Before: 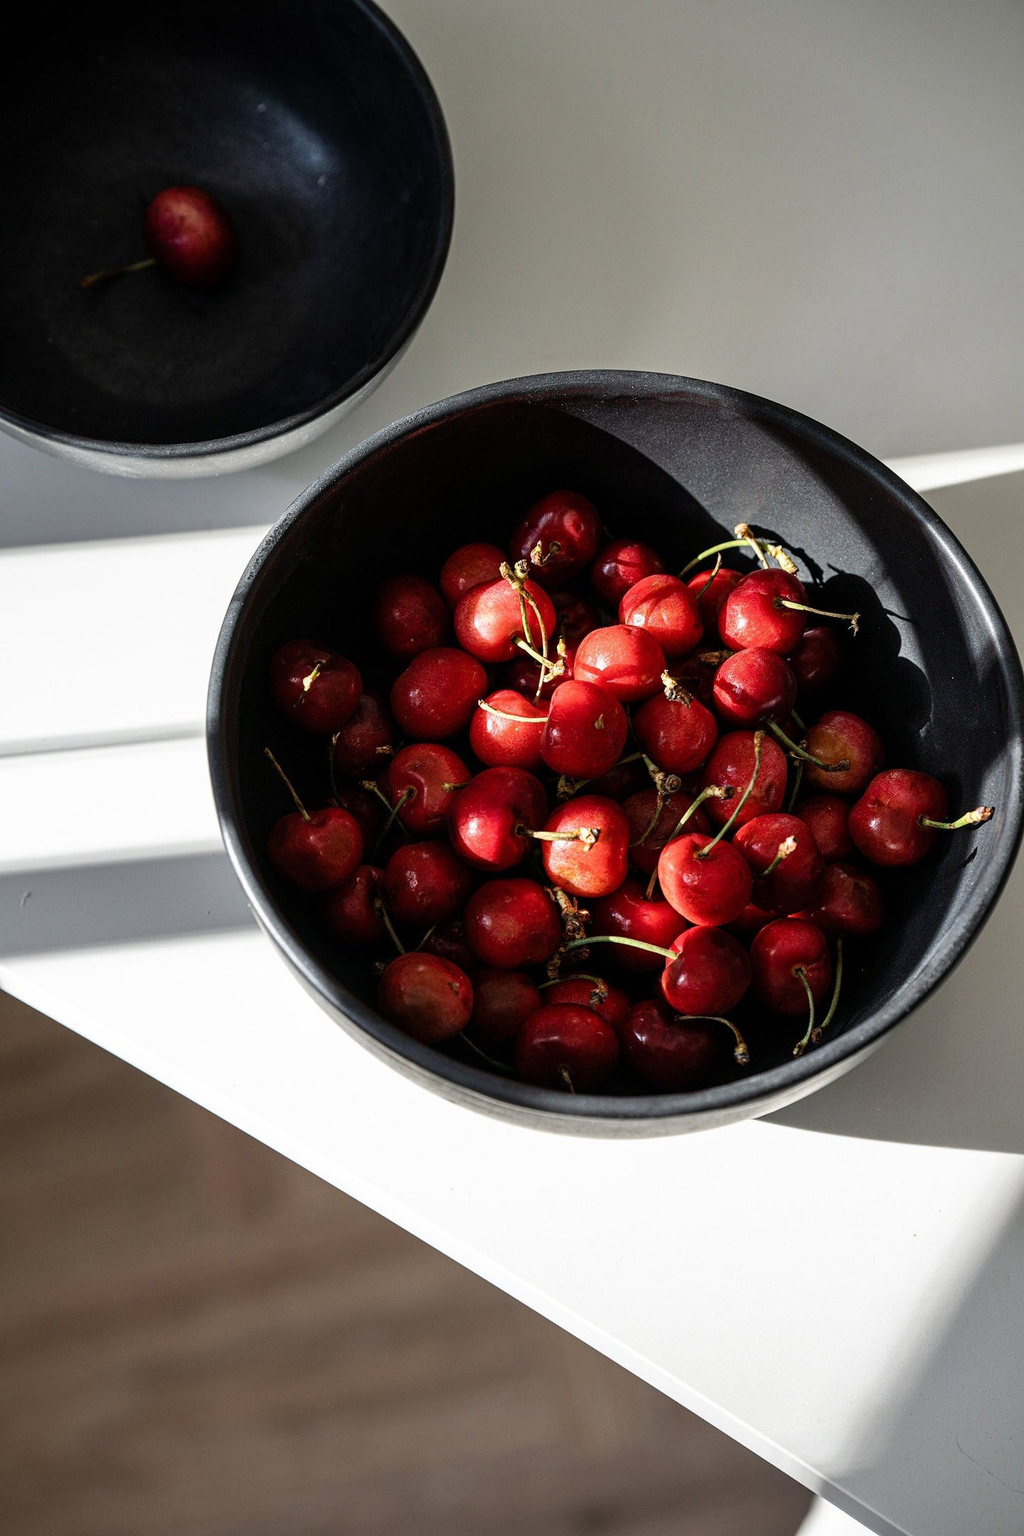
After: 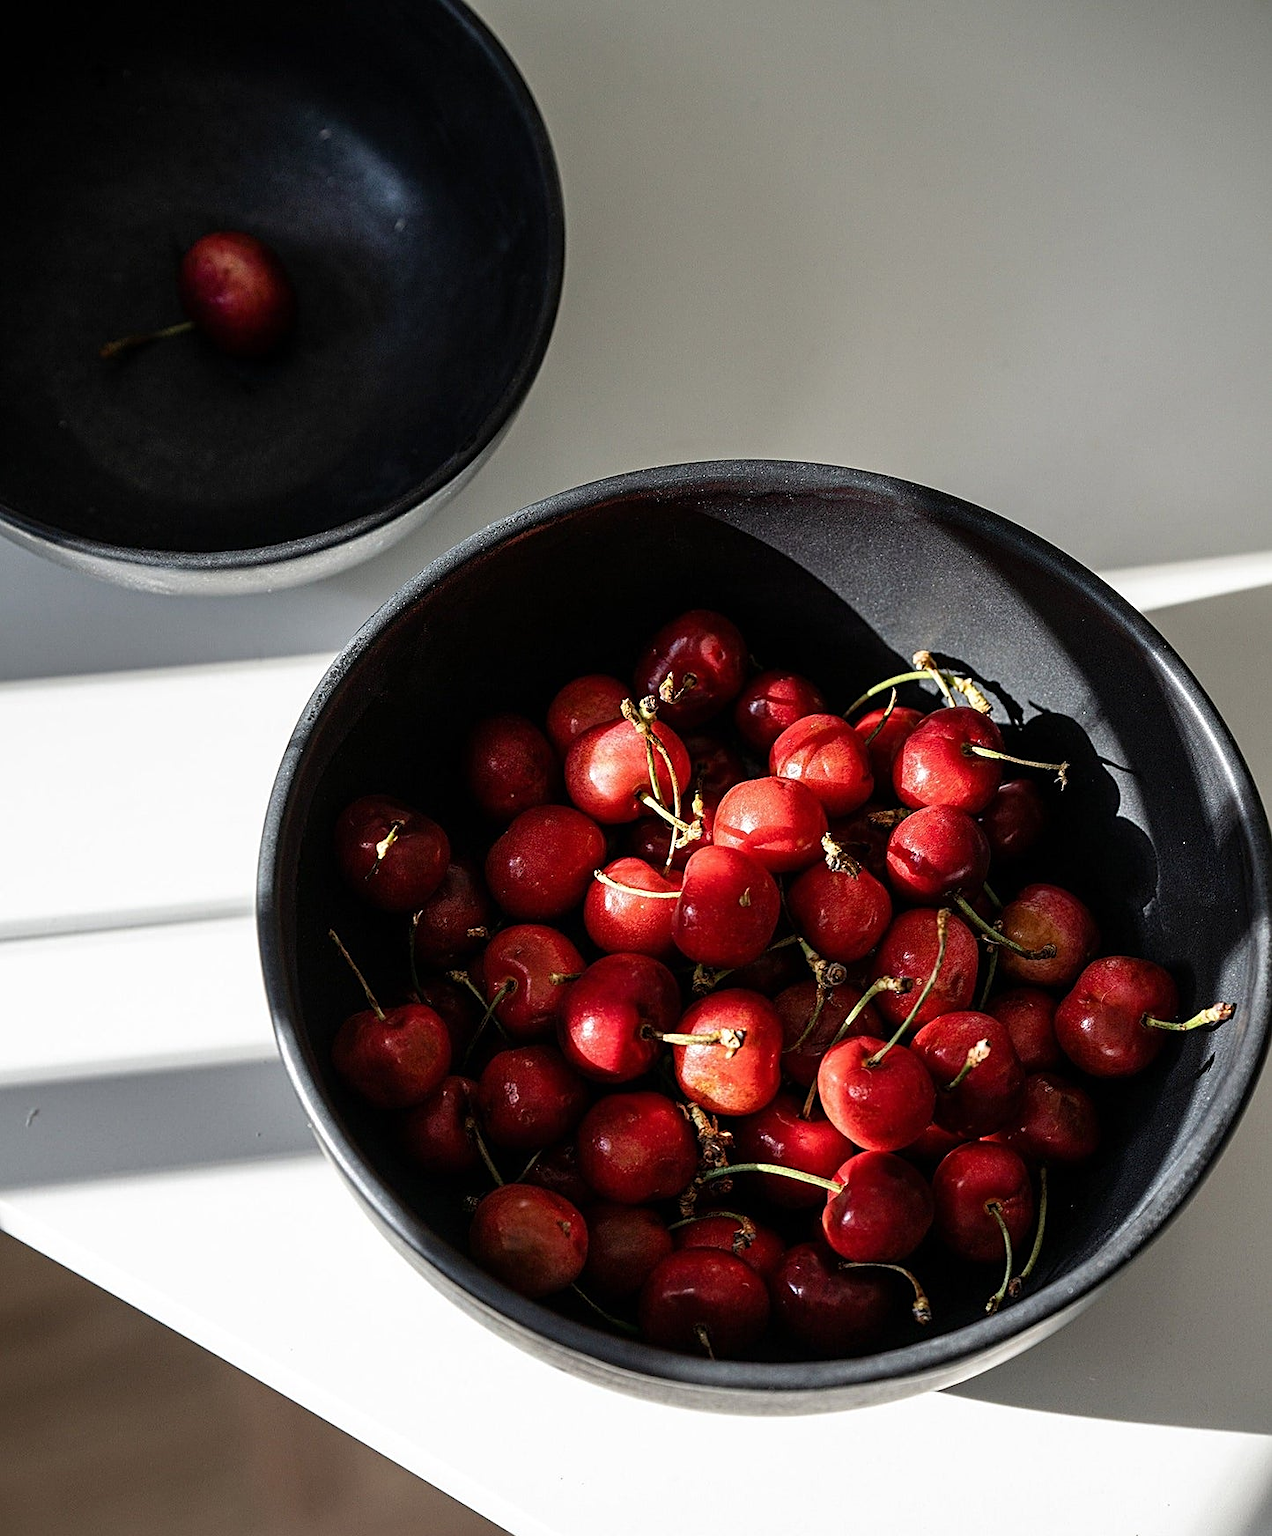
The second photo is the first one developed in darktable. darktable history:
crop: bottom 19.541%
sharpen: on, module defaults
